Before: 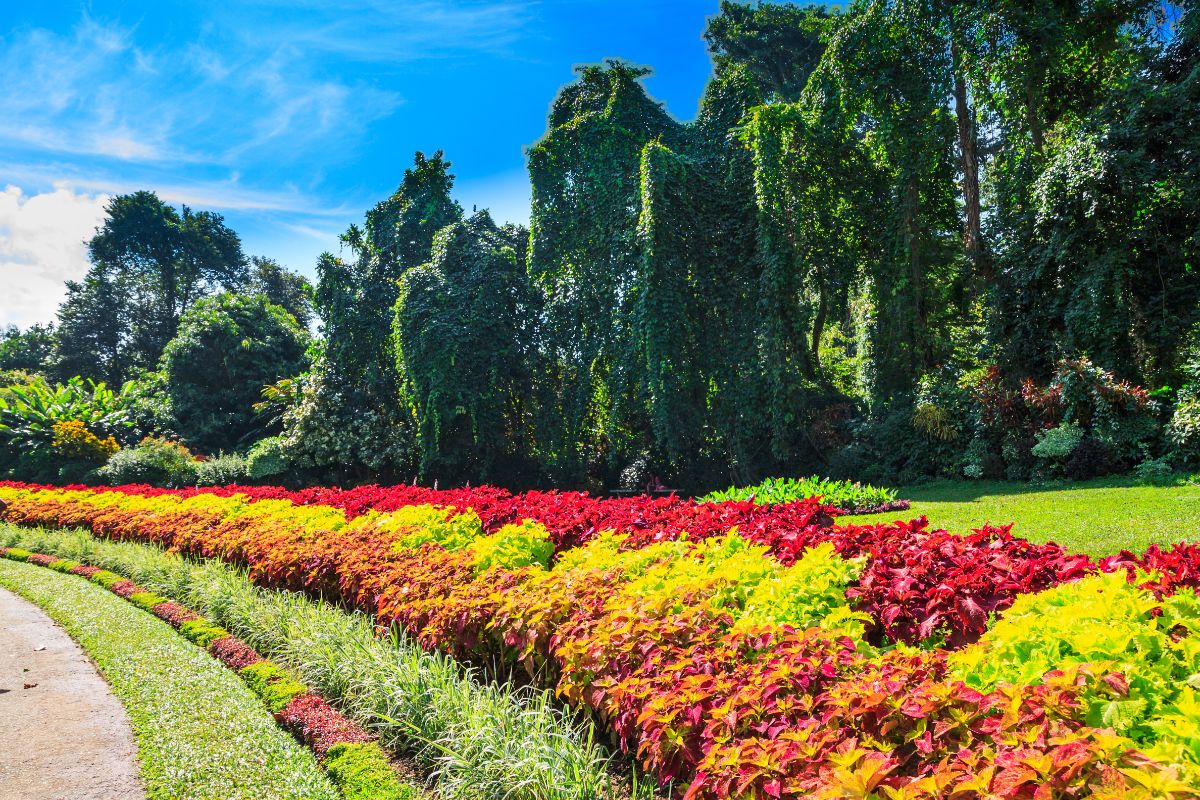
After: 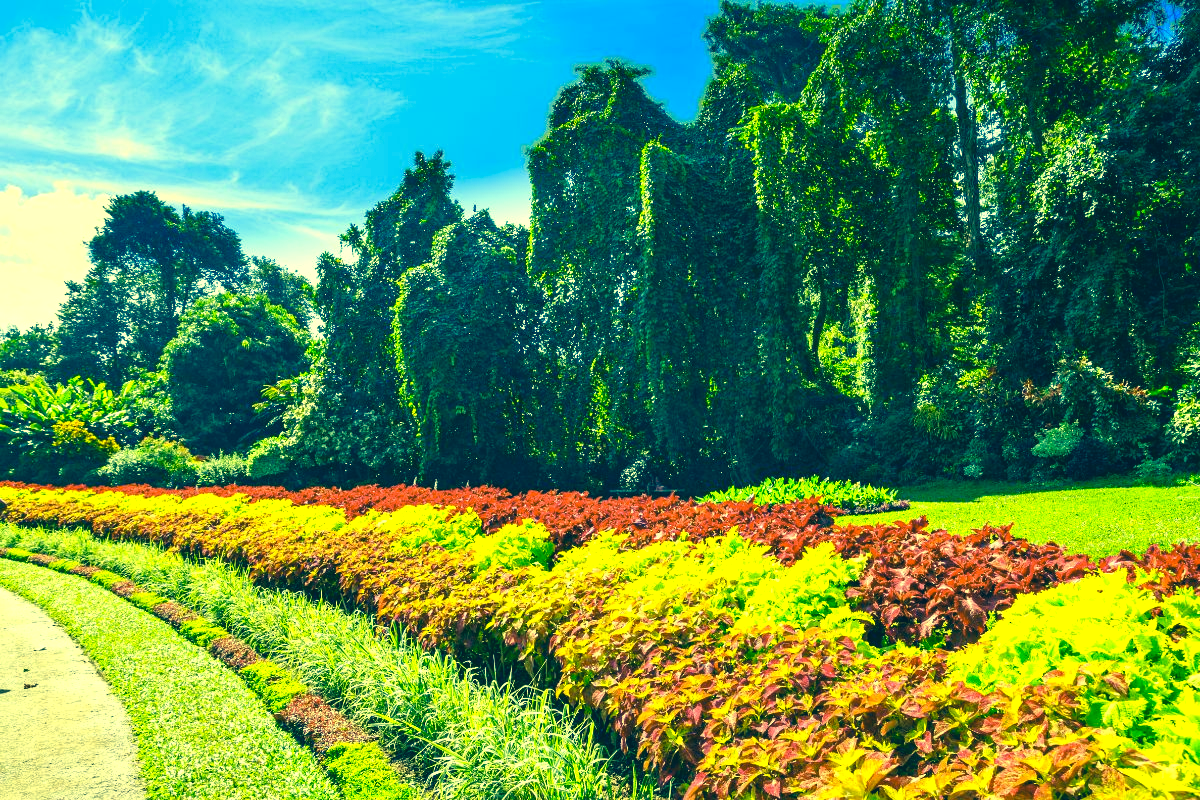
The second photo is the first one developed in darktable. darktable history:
color balance rgb: perceptual saturation grading › global saturation -0.094%, perceptual saturation grading › highlights -31.783%, perceptual saturation grading › mid-tones 5.155%, perceptual saturation grading › shadows 17.168%, perceptual brilliance grading › global brilliance 17.37%
color correction: highlights a* -16.37, highlights b* 39.68, shadows a* -39.45, shadows b* -25.86
